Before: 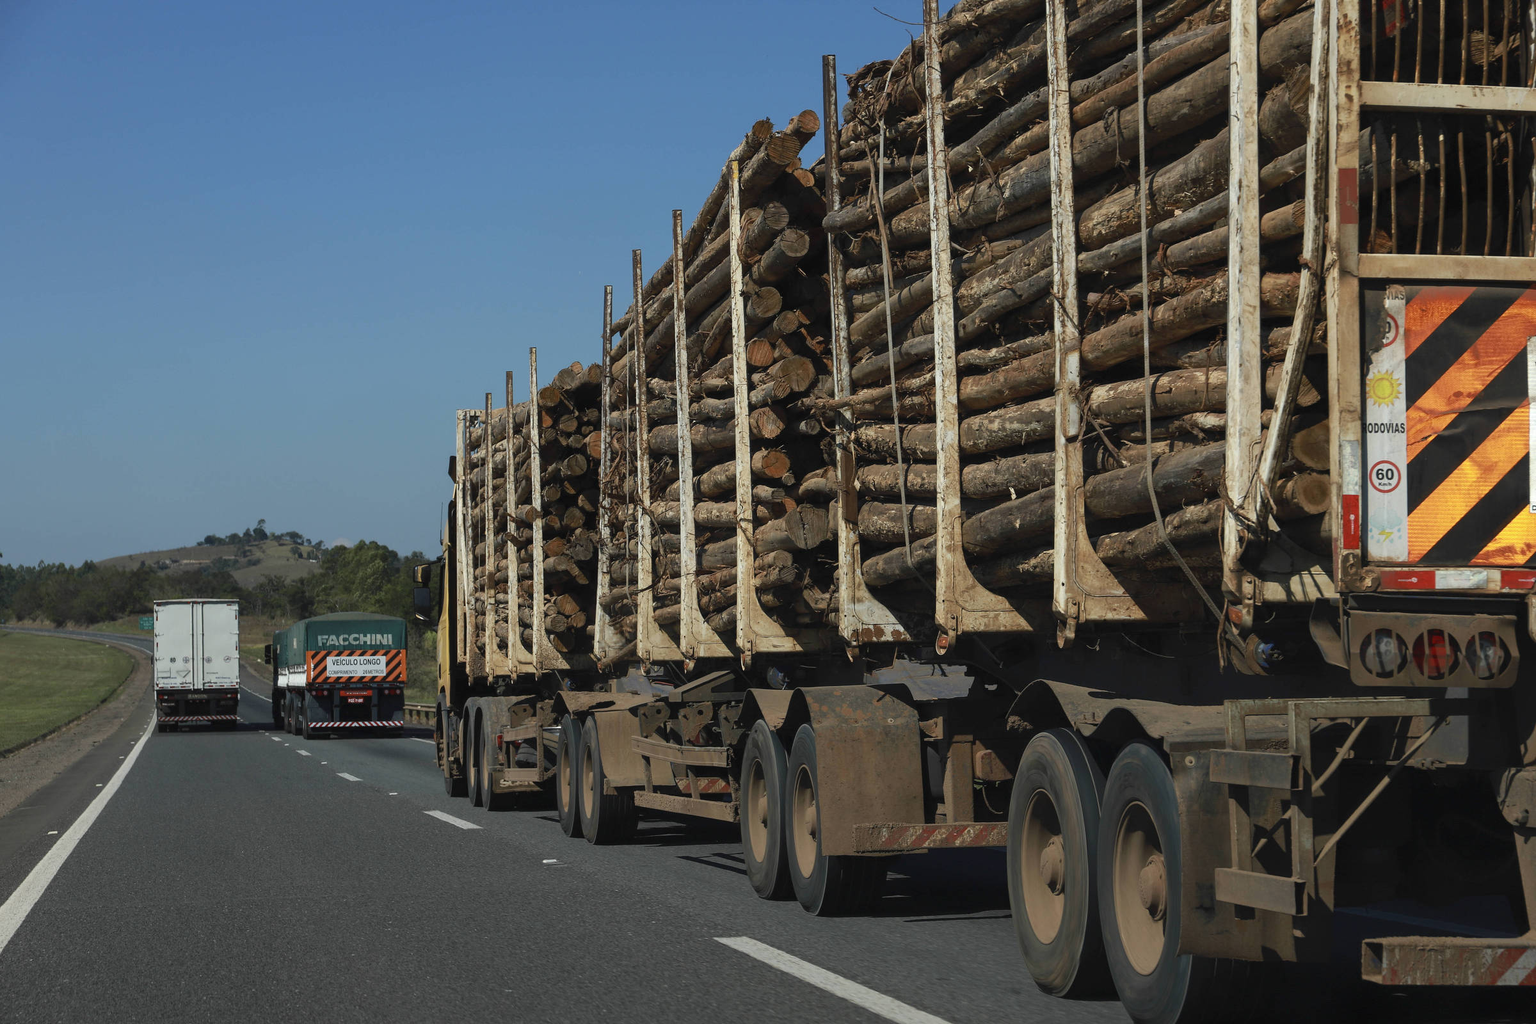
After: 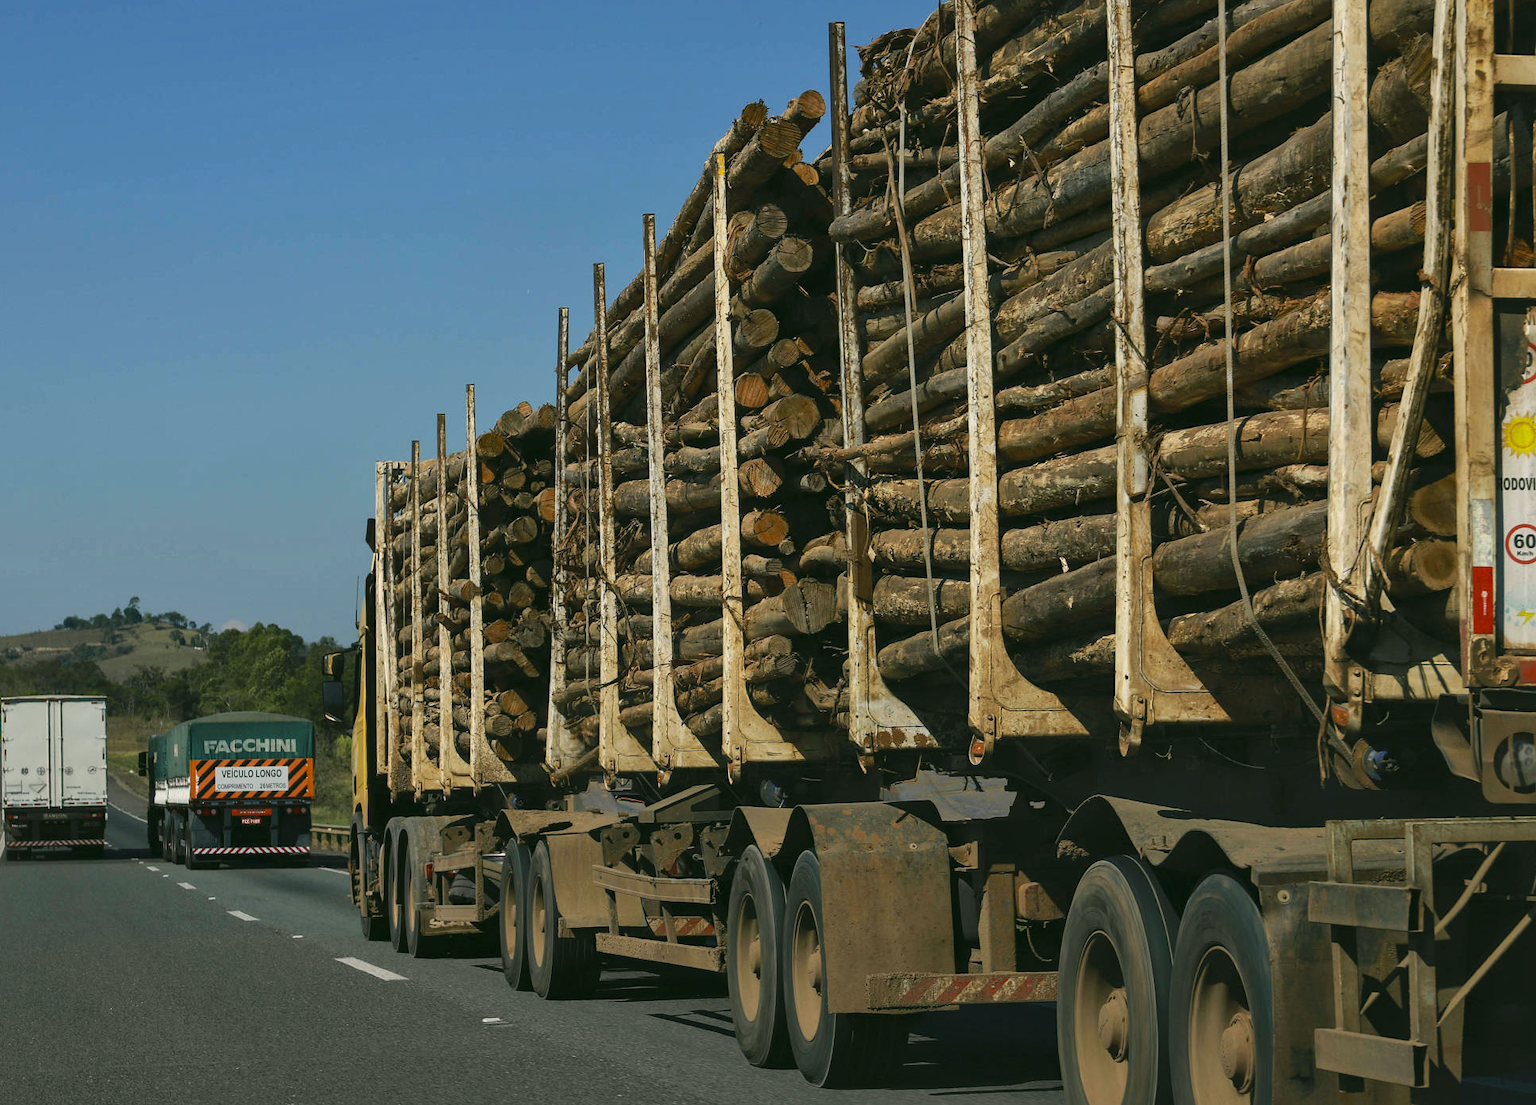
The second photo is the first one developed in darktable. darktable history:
exposure: compensate highlight preservation false
color balance rgb: global offset › luminance 0.479%, perceptual saturation grading › global saturation 30.53%
crop: left 9.992%, top 3.641%, right 9.207%, bottom 9.093%
color correction: highlights a* 4.22, highlights b* 4.98, shadows a* -6.8, shadows b* 4.87
local contrast: mode bilateral grid, contrast 20, coarseness 50, detail 130%, midtone range 0.2
